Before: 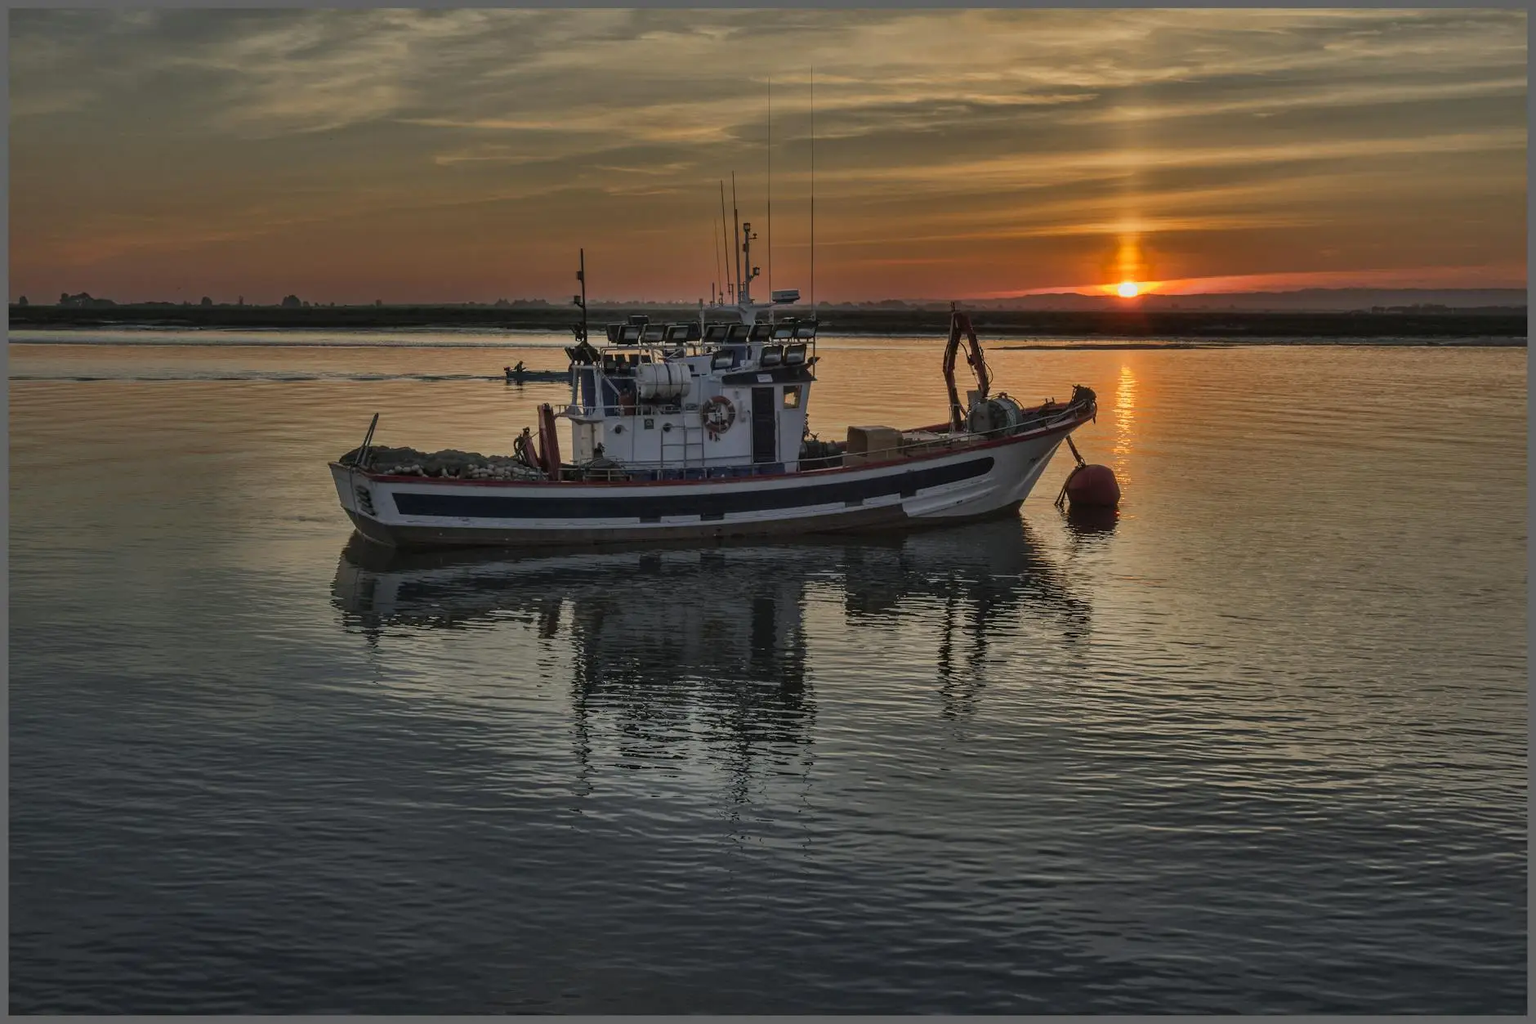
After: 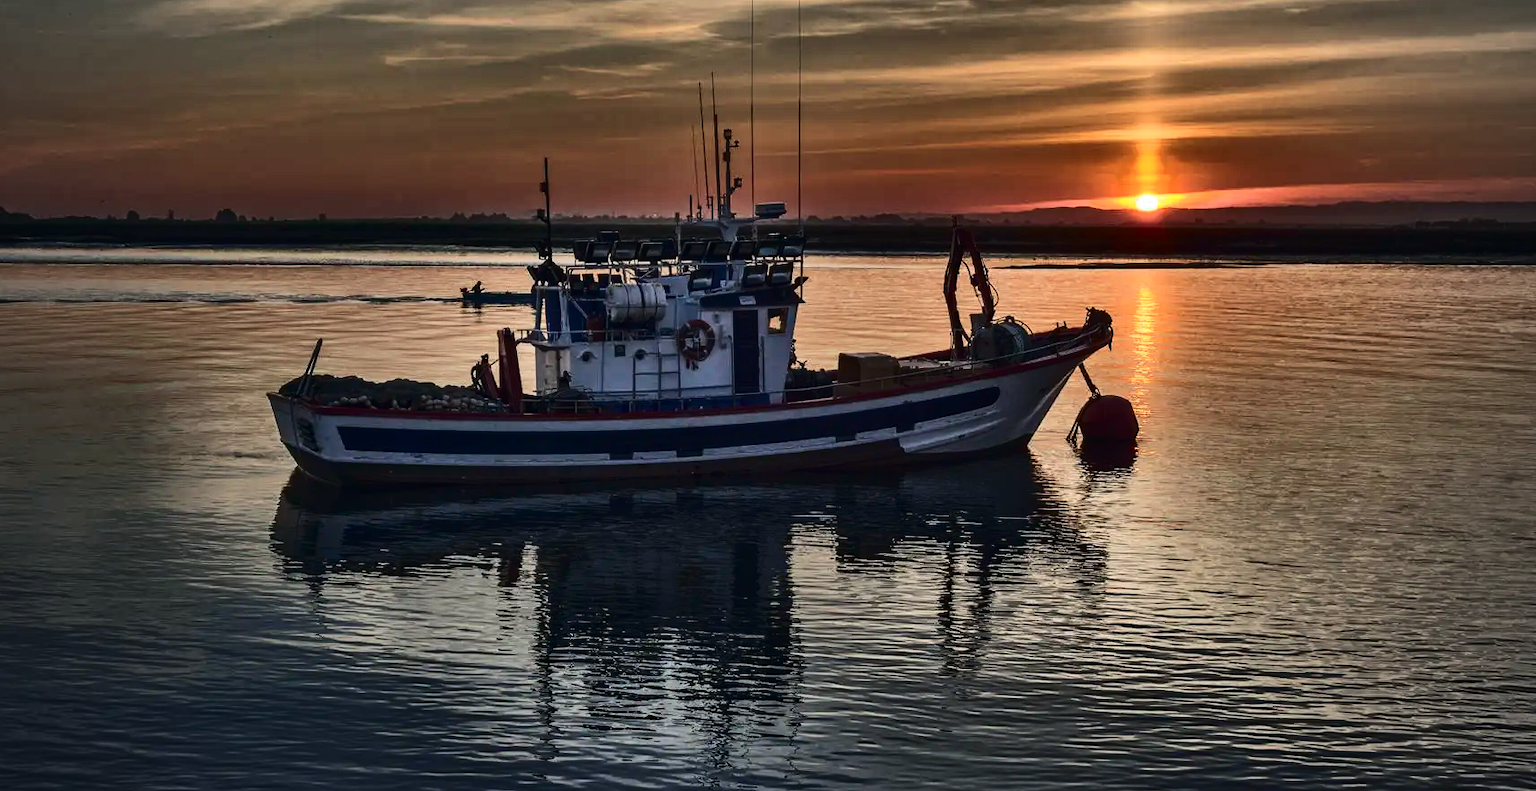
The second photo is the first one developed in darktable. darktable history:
white balance: emerald 1
tone curve: curves: ch0 [(0, 0) (0.236, 0.124) (0.373, 0.304) (0.542, 0.593) (0.737, 0.873) (1, 1)]; ch1 [(0, 0) (0.399, 0.328) (0.488, 0.484) (0.598, 0.624) (1, 1)]; ch2 [(0, 0) (0.448, 0.405) (0.523, 0.511) (0.592, 0.59) (1, 1)], color space Lab, independent channels, preserve colors none
shadows and highlights: shadows 10, white point adjustment 1, highlights -40
crop: left 5.596%, top 10.314%, right 3.534%, bottom 19.395%
vignetting: fall-off radius 60.92%
color zones: curves: ch0 [(0.068, 0.464) (0.25, 0.5) (0.48, 0.508) (0.75, 0.536) (0.886, 0.476) (0.967, 0.456)]; ch1 [(0.066, 0.456) (0.25, 0.5) (0.616, 0.508) (0.746, 0.56) (0.934, 0.444)]
tone equalizer: -8 EV -0.417 EV, -7 EV -0.389 EV, -6 EV -0.333 EV, -5 EV -0.222 EV, -3 EV 0.222 EV, -2 EV 0.333 EV, -1 EV 0.389 EV, +0 EV 0.417 EV, edges refinement/feathering 500, mask exposure compensation -1.57 EV, preserve details no
